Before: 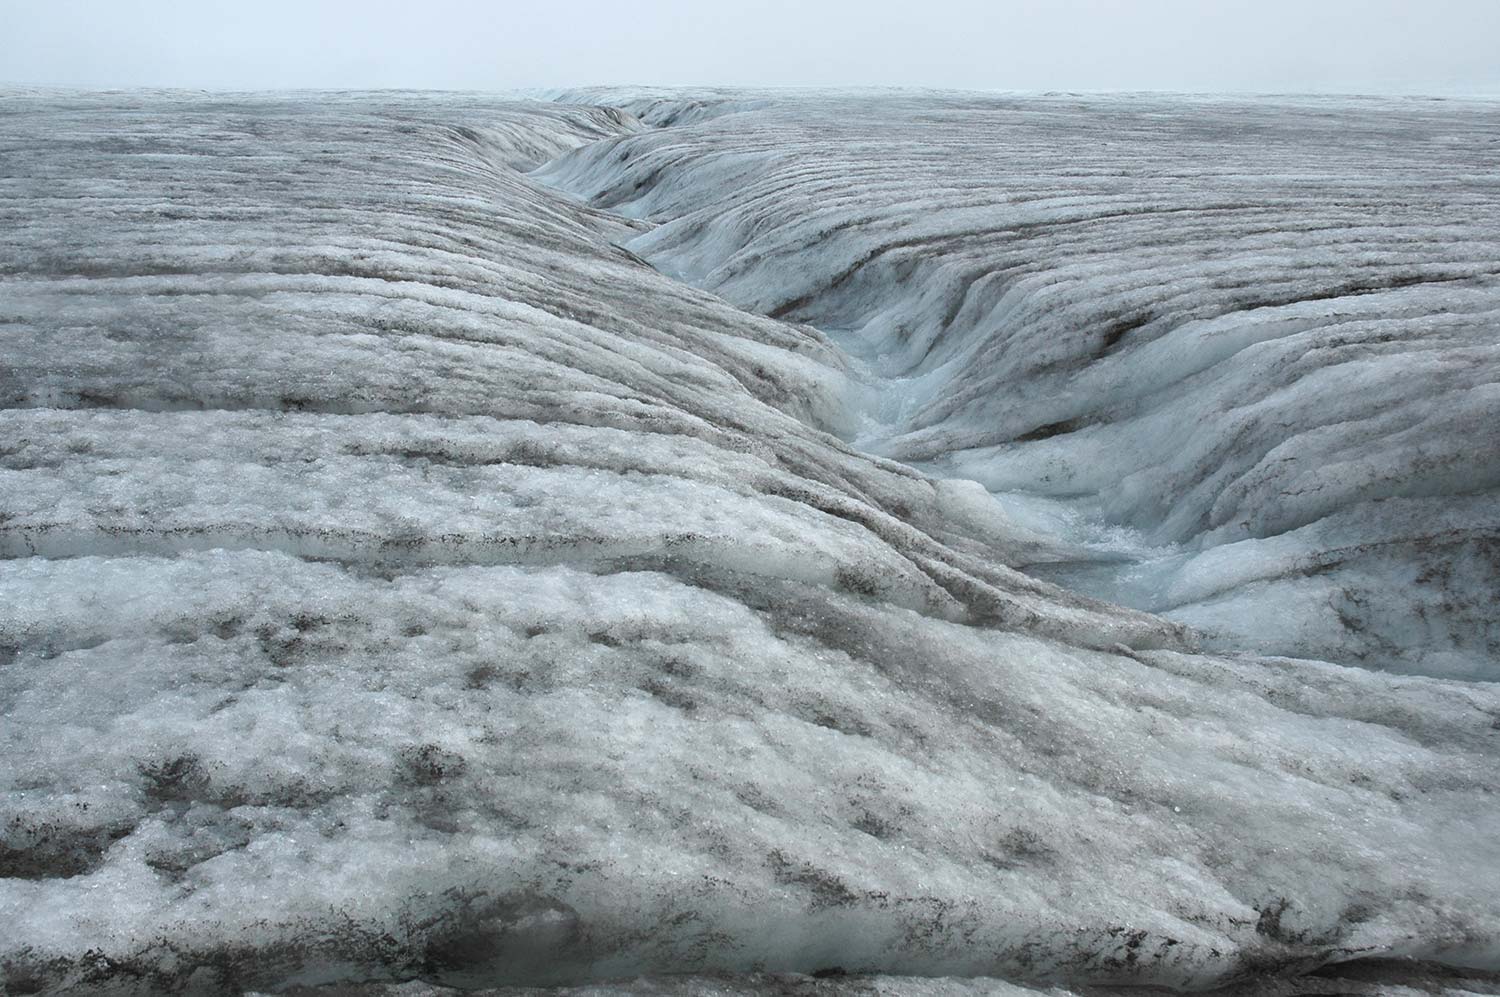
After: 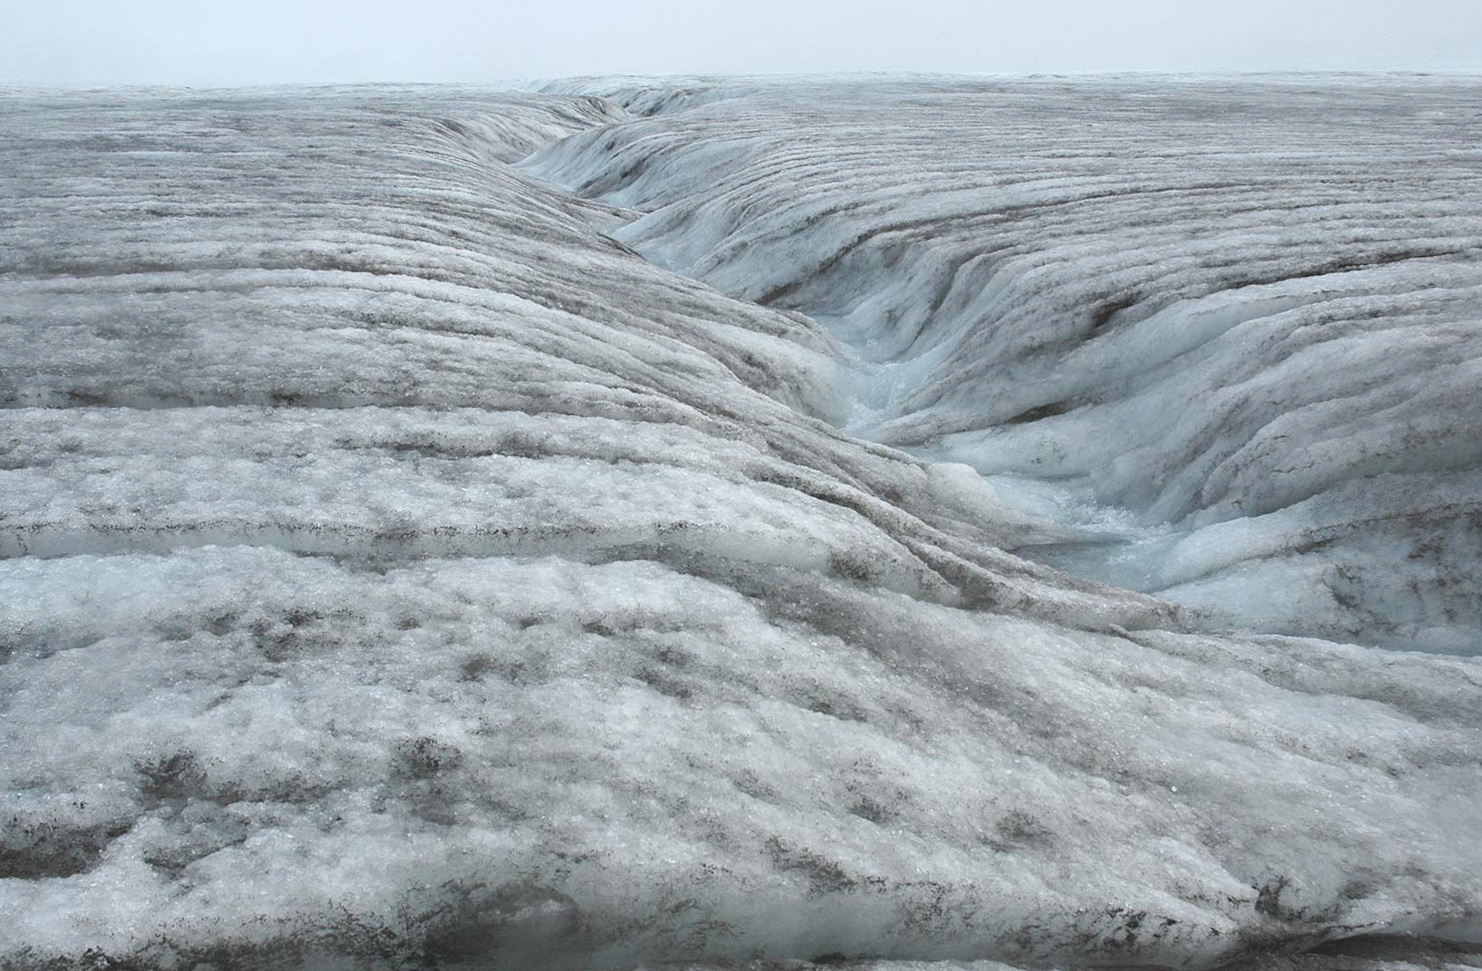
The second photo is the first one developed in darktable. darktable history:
color balance: lift [1.007, 1, 1, 1], gamma [1.097, 1, 1, 1]
rotate and perspective: rotation -1°, crop left 0.011, crop right 0.989, crop top 0.025, crop bottom 0.975
